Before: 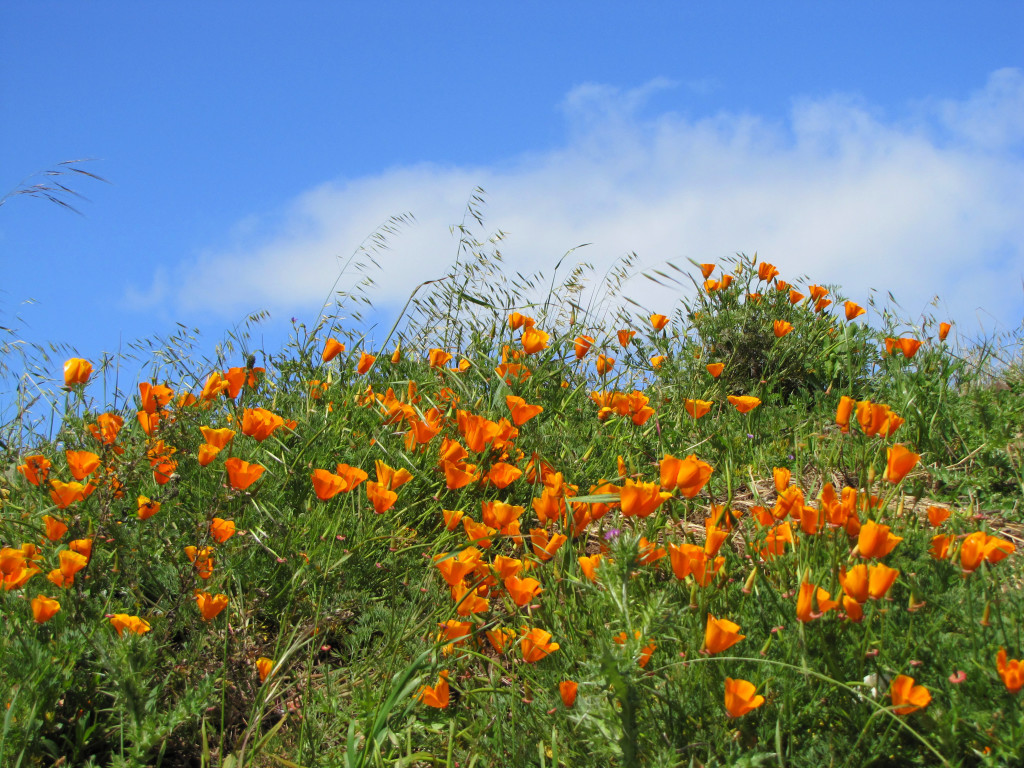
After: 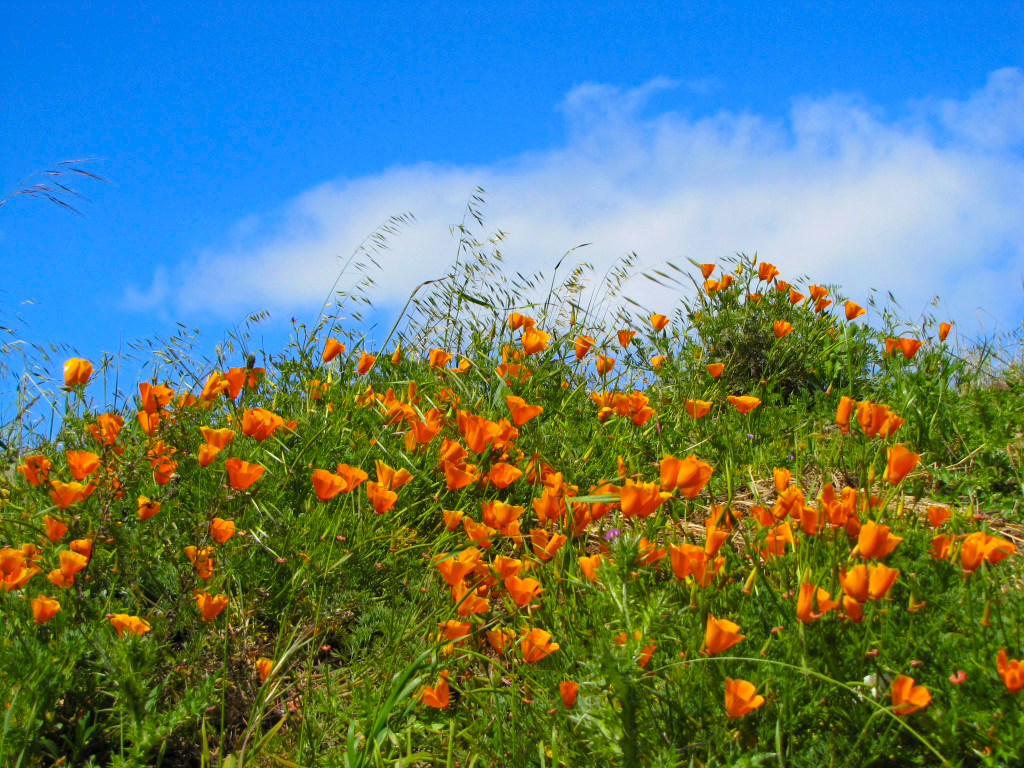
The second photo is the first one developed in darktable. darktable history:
haze removal: compatibility mode true, adaptive false
color balance rgb: perceptual saturation grading › global saturation 19.28%, global vibrance 20%
